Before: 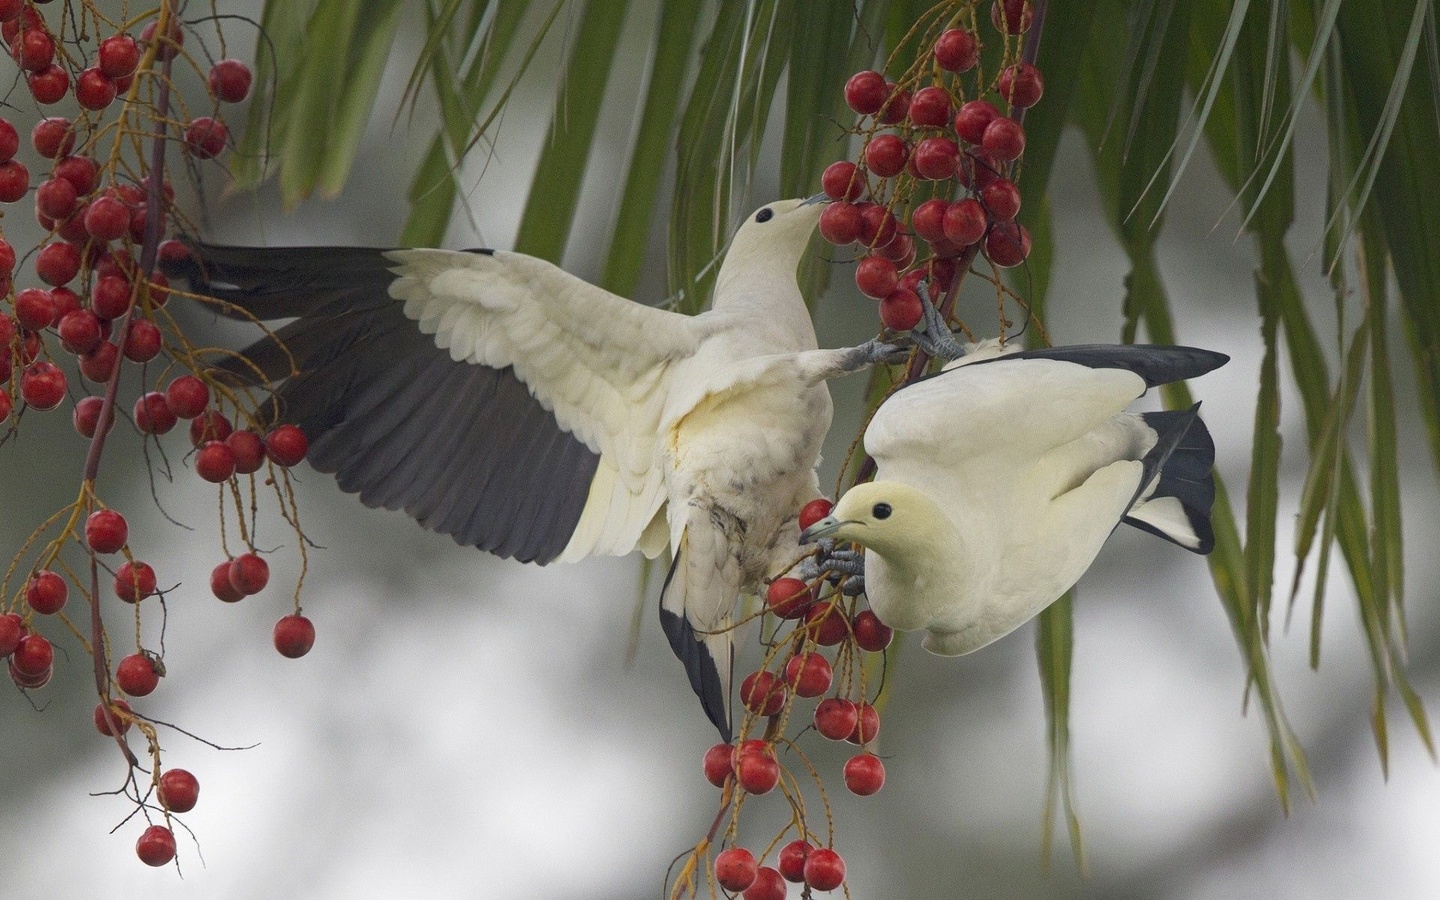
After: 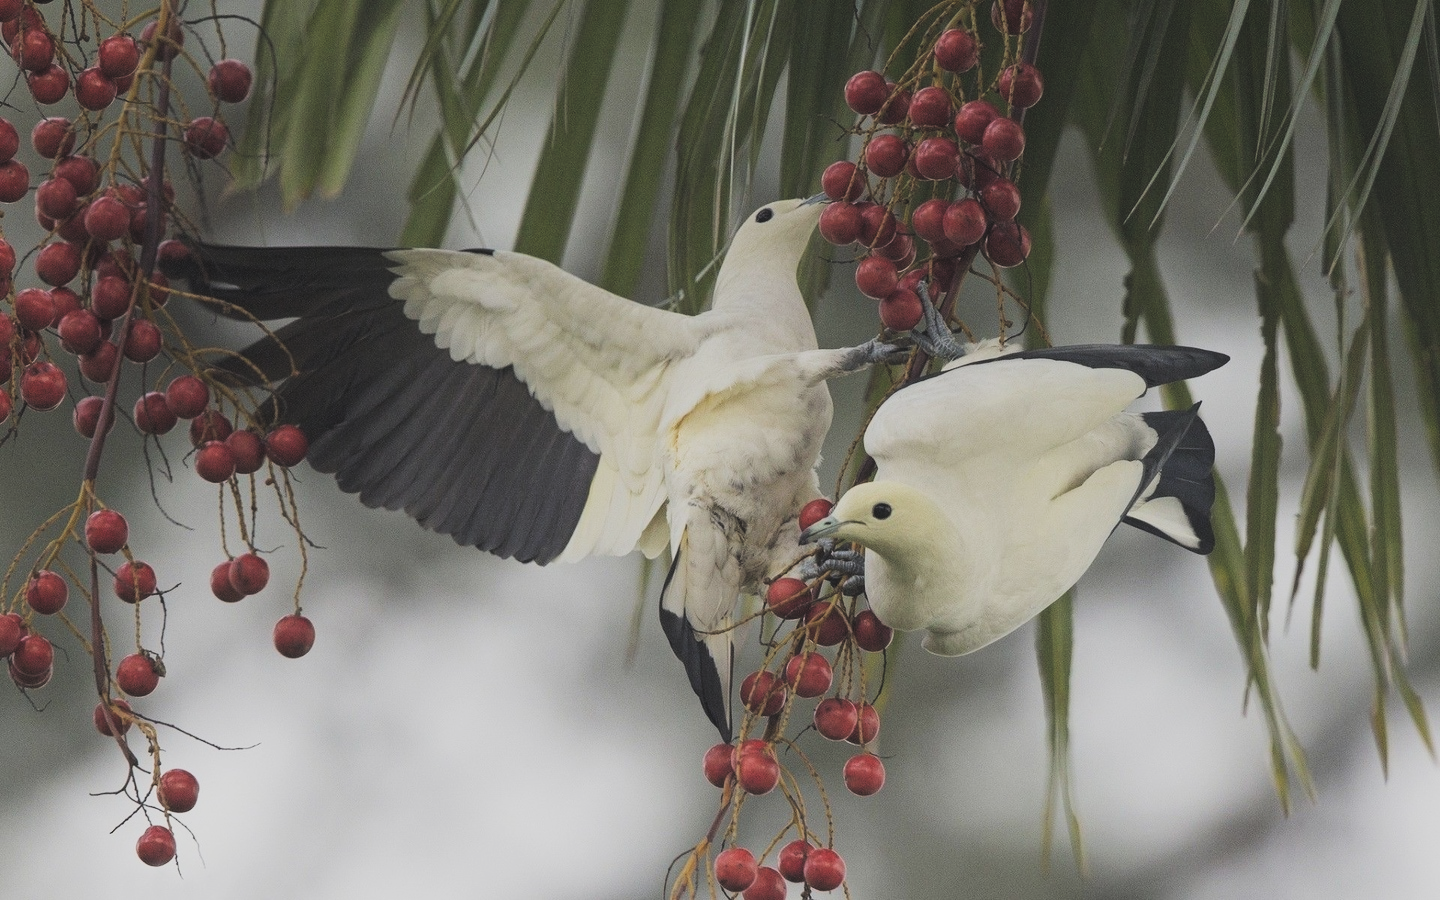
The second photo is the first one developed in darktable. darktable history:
filmic rgb: black relative exposure -5.14 EV, white relative exposure 3.96 EV, hardness 2.88, contrast 1.298, color science v5 (2021), contrast in shadows safe, contrast in highlights safe
exposure: black level correction -0.029, compensate highlight preservation false
